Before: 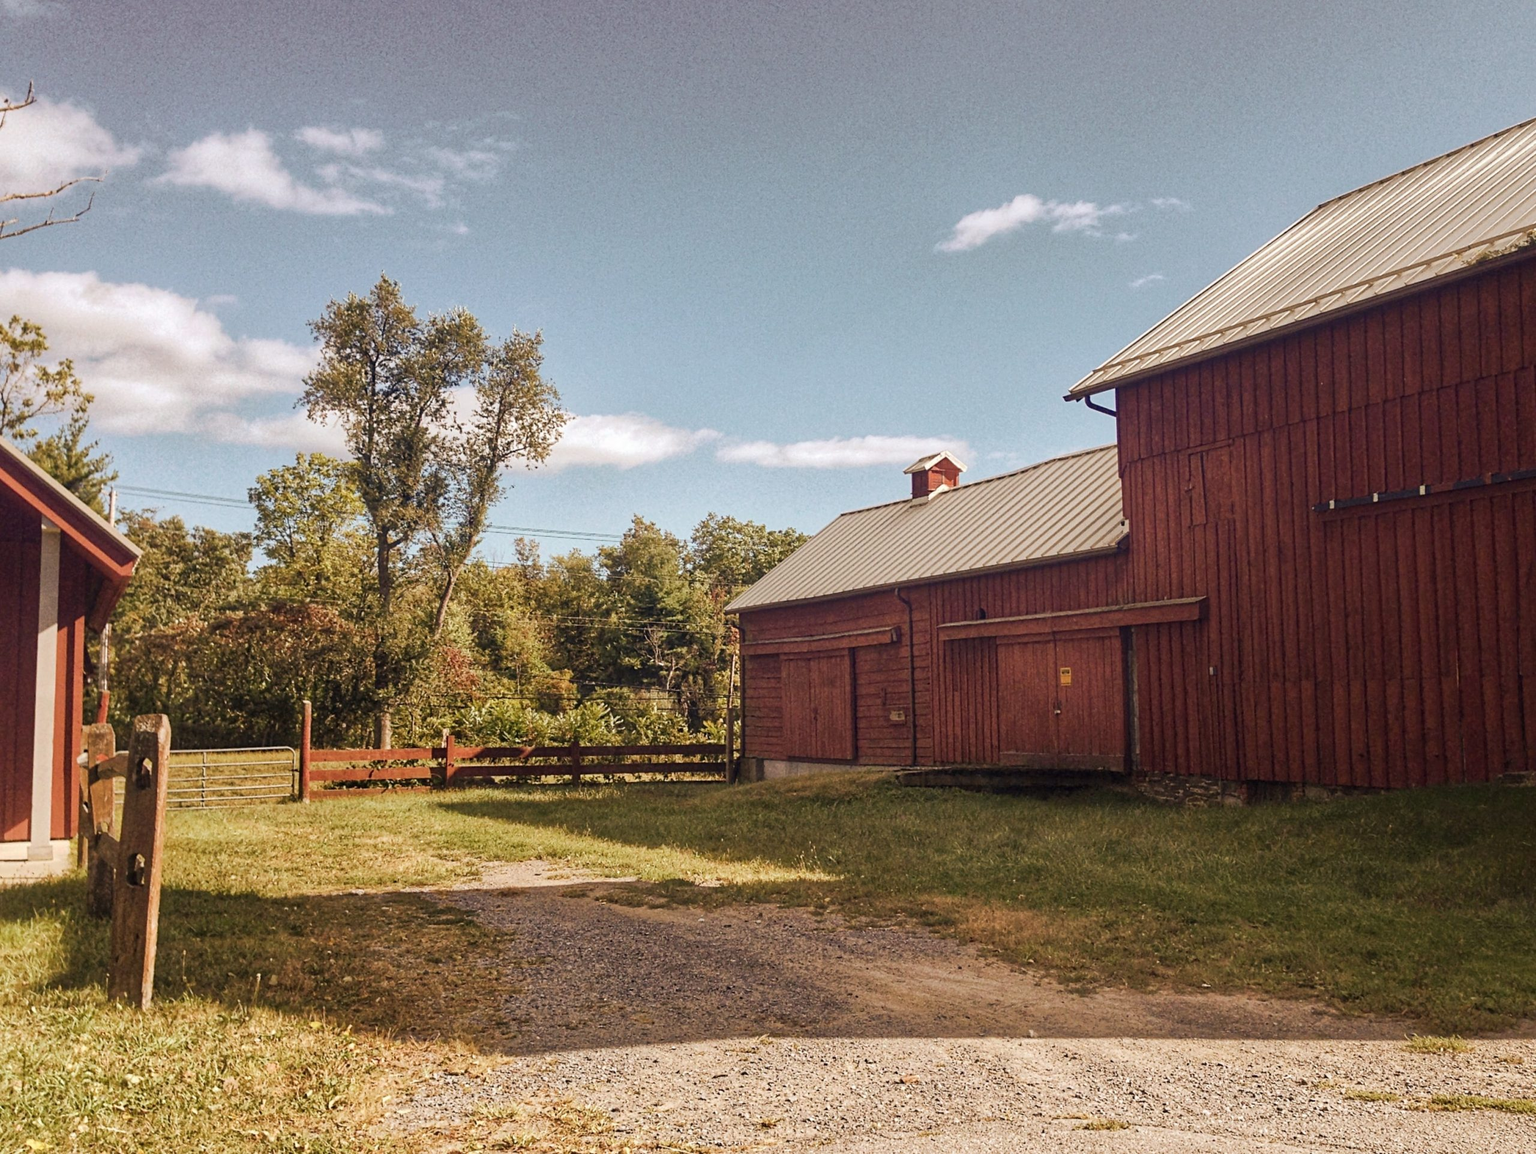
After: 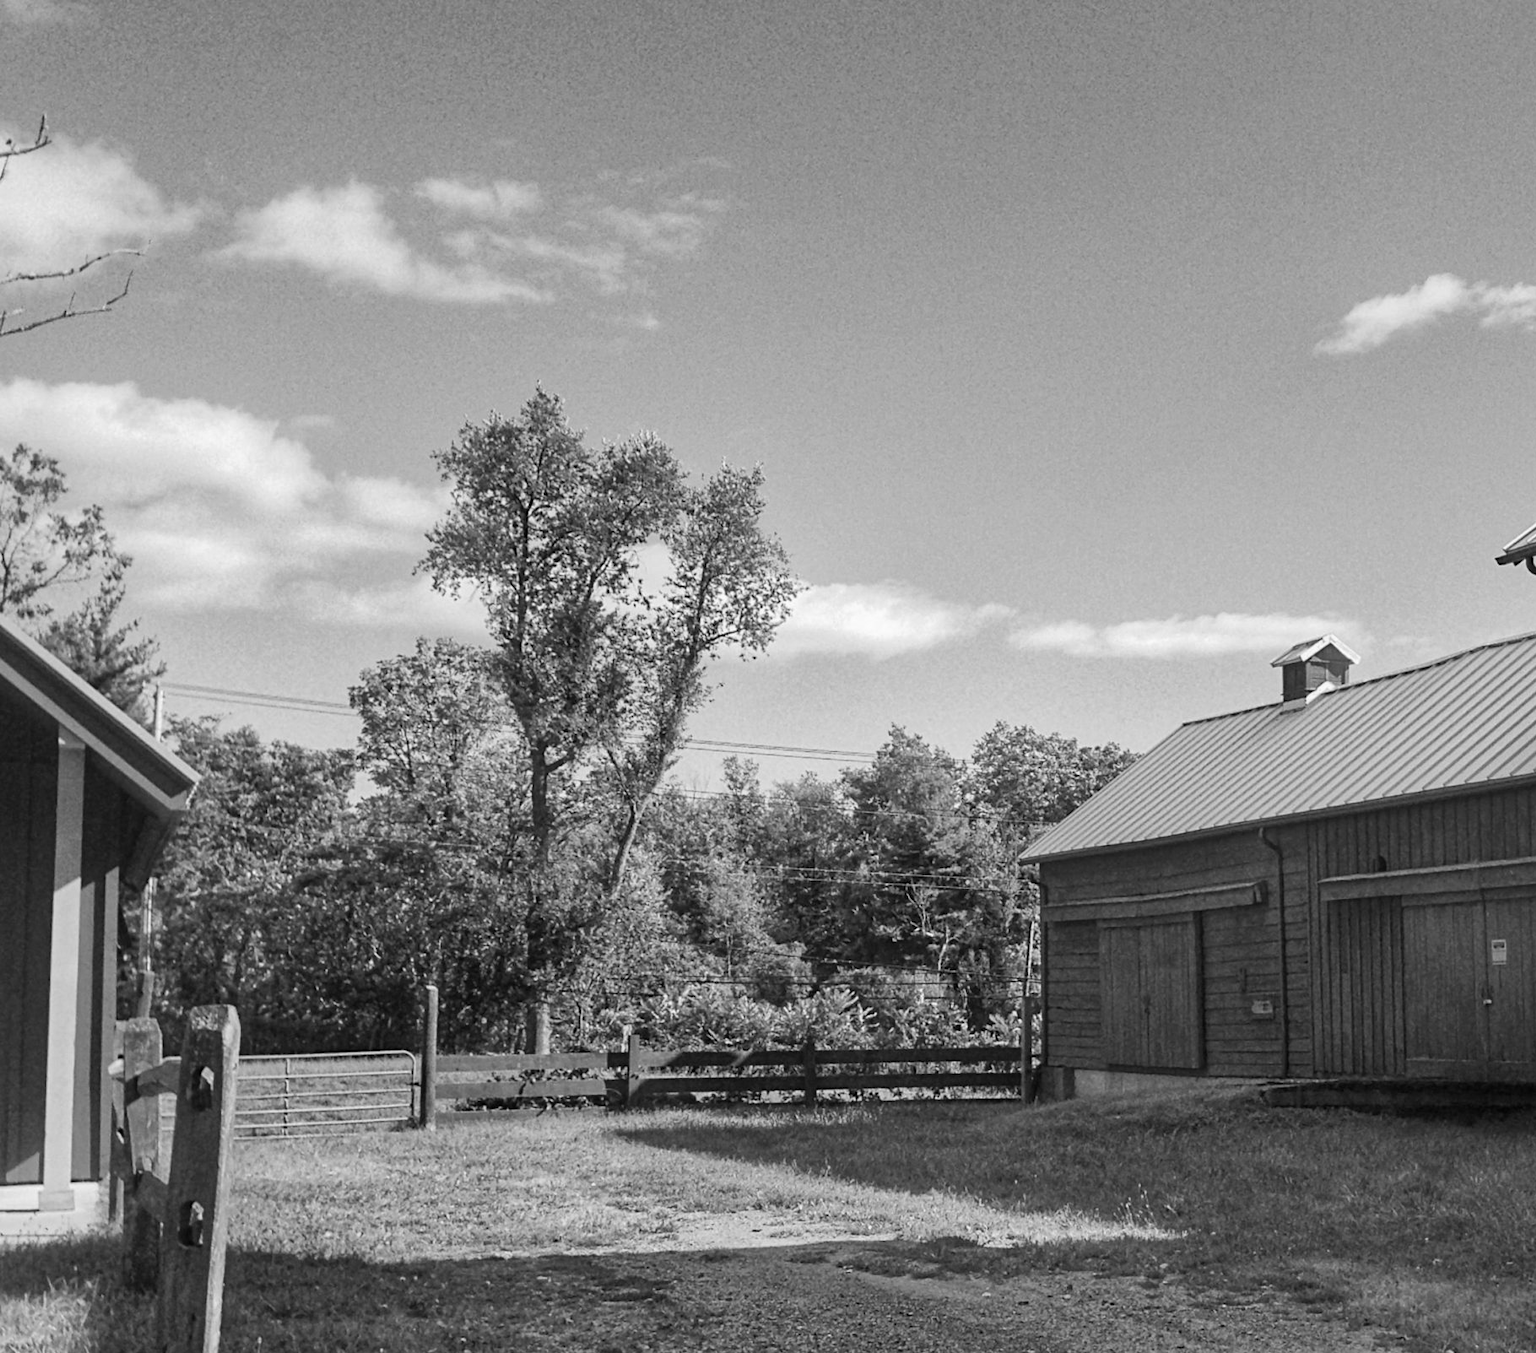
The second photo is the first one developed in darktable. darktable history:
monochrome: a -3.63, b -0.465
white balance: red 0.925, blue 1.046
crop: right 28.885%, bottom 16.626%
